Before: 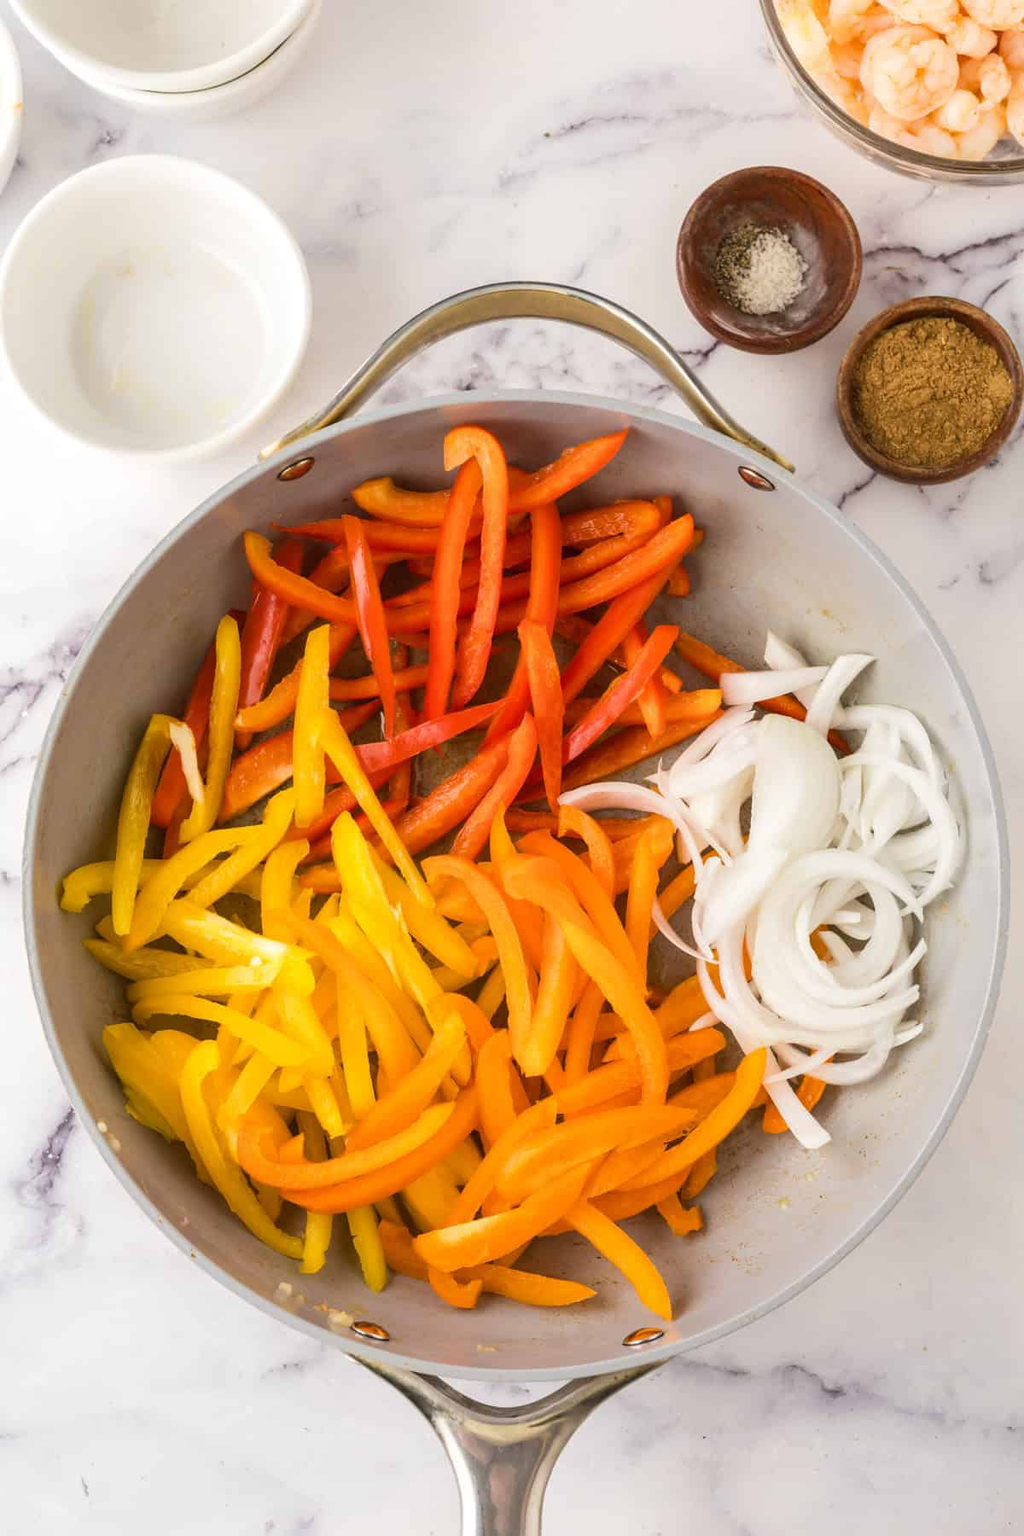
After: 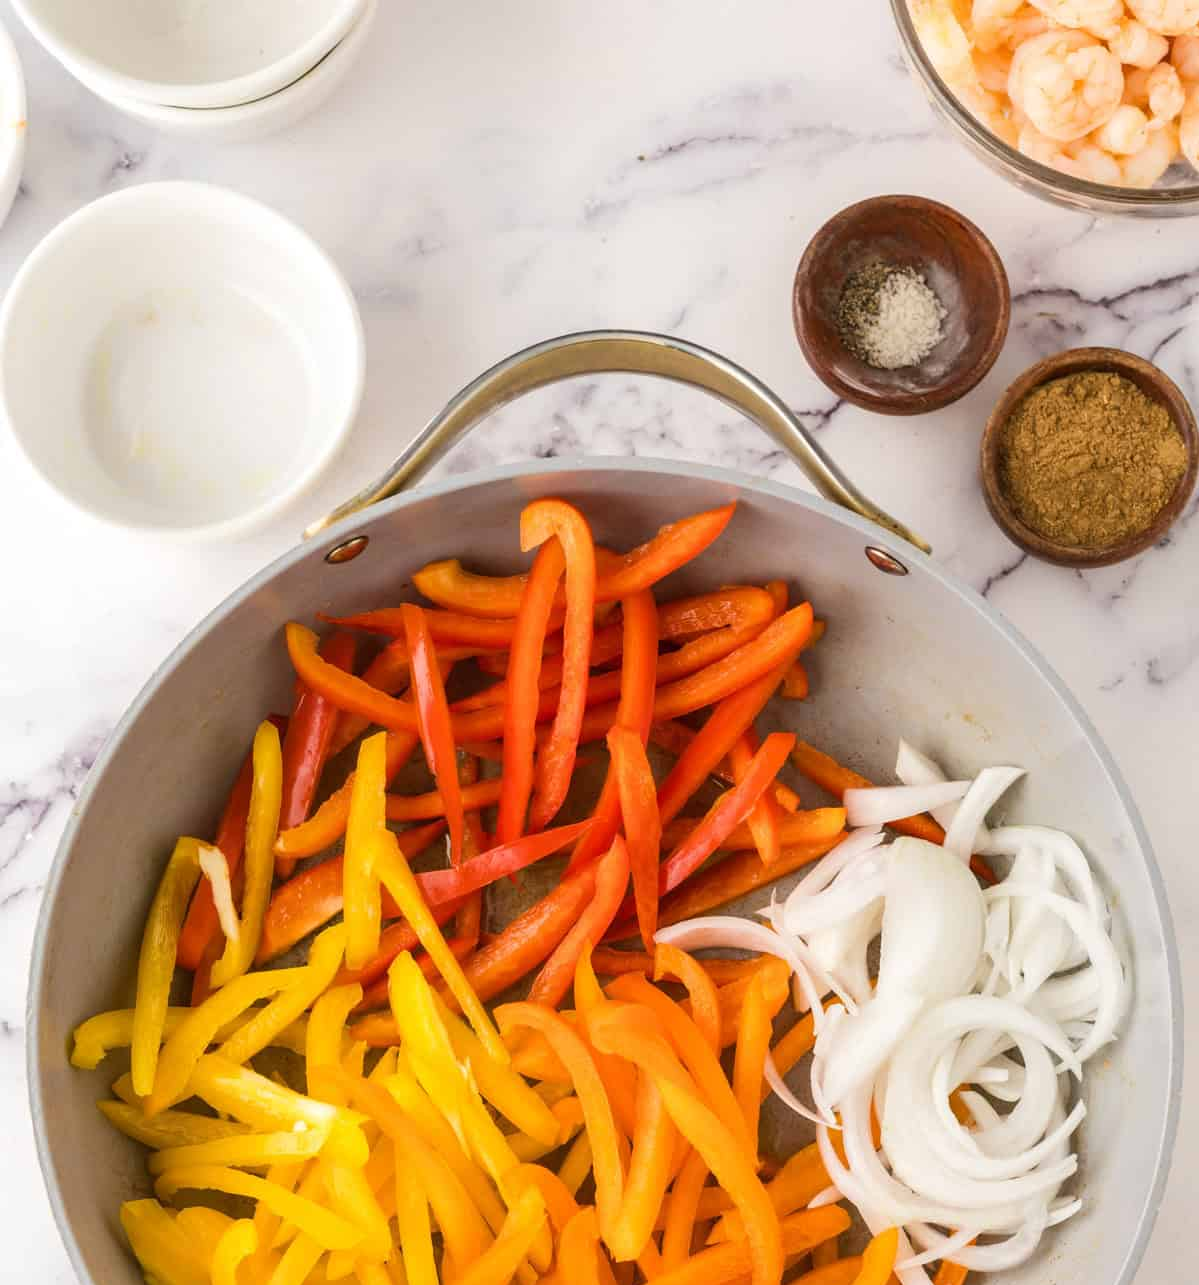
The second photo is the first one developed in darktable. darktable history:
crop: right 0%, bottom 28.557%
